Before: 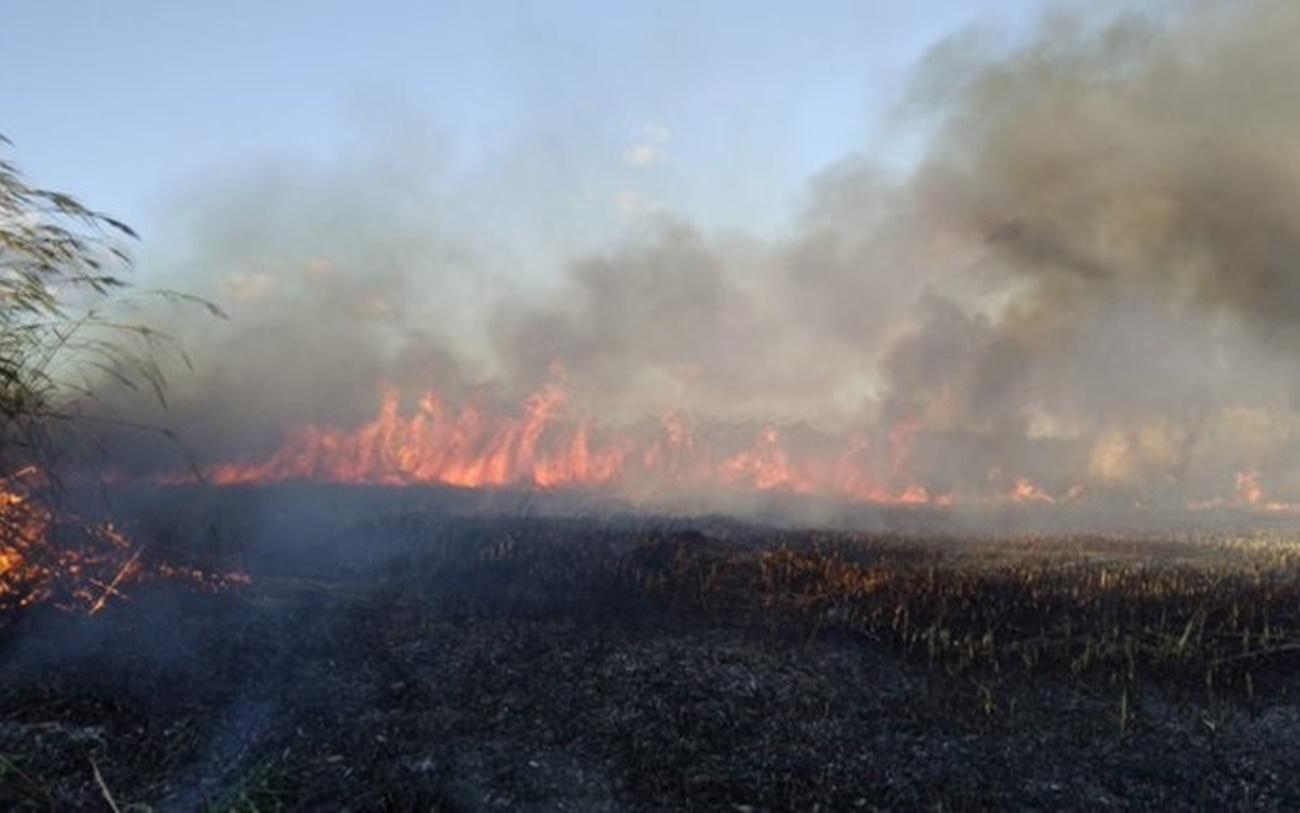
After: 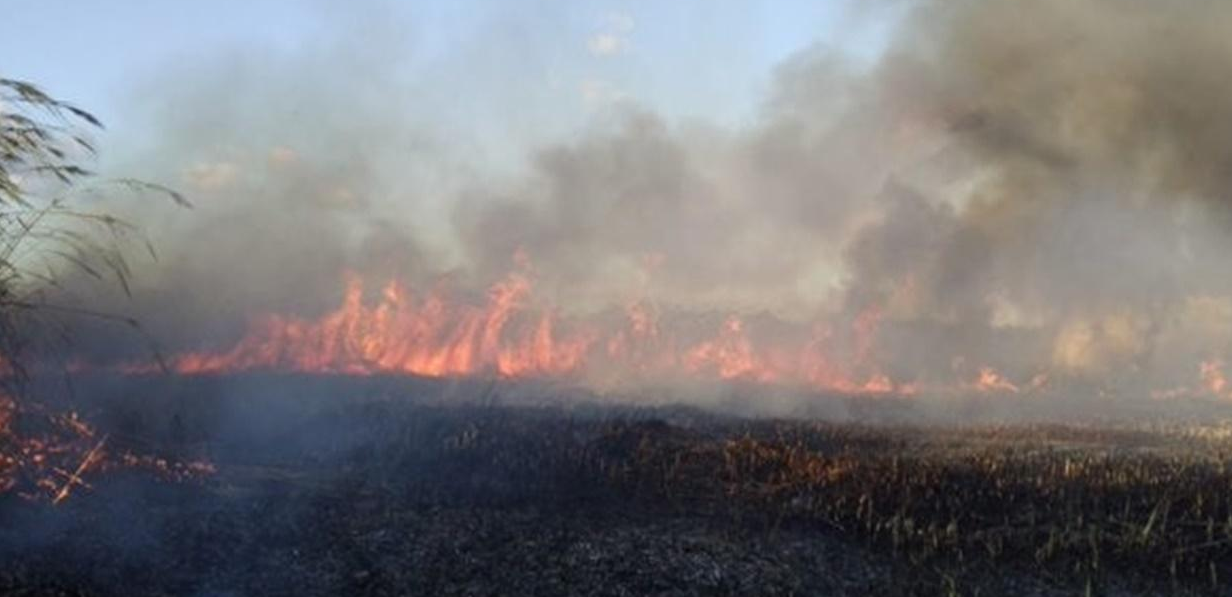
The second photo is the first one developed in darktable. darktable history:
crop and rotate: left 2.82%, top 13.877%, right 2.349%, bottom 12.673%
